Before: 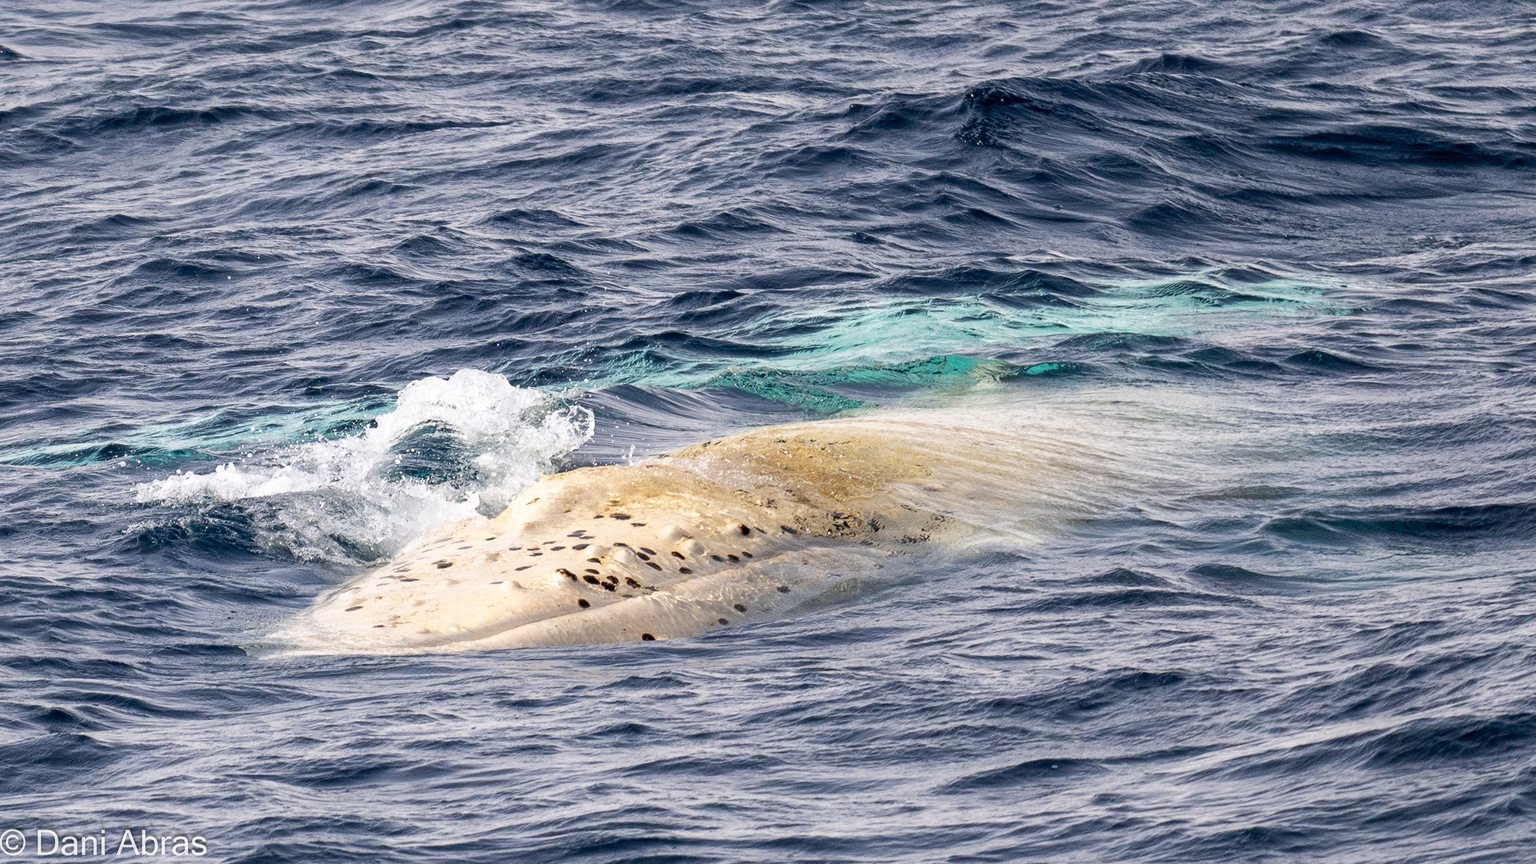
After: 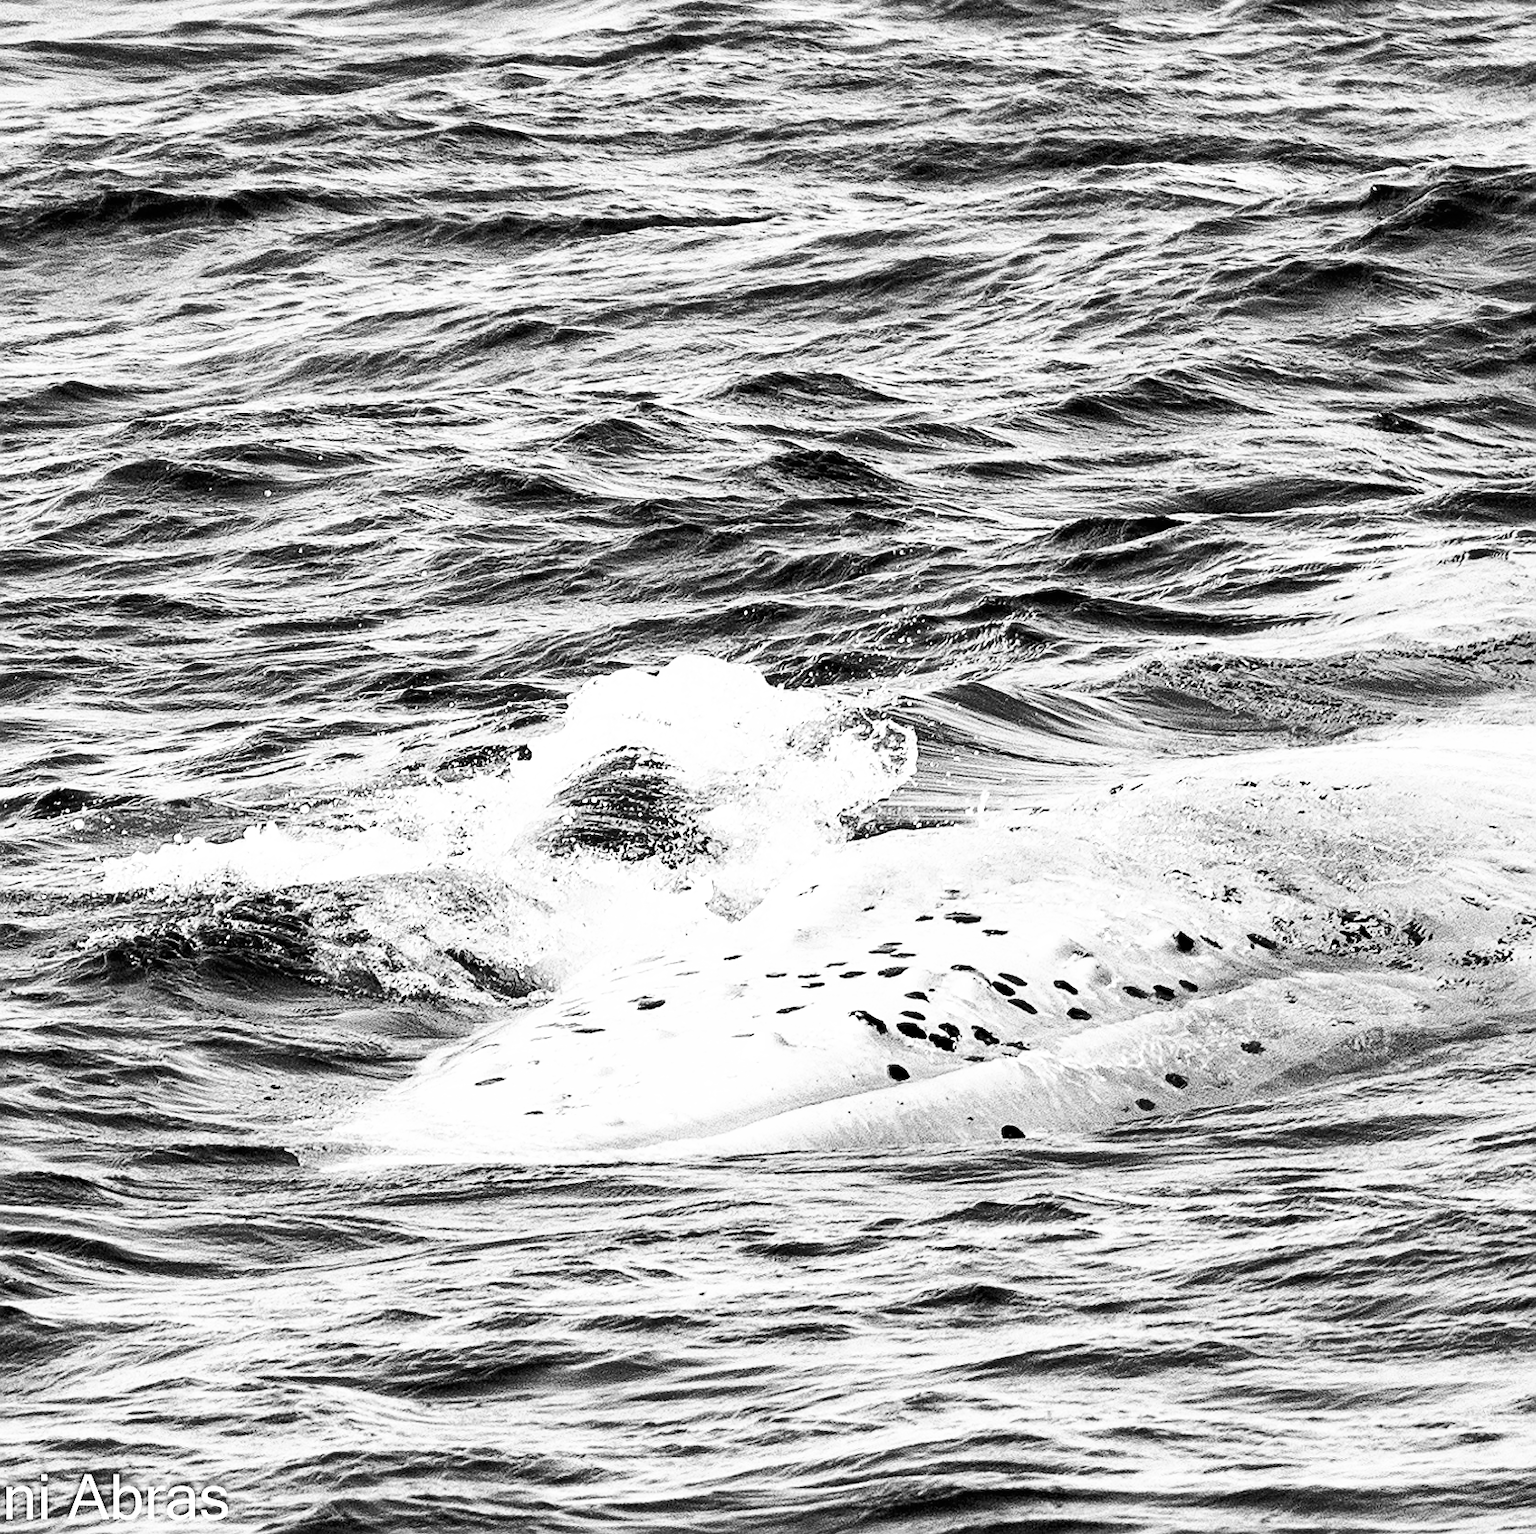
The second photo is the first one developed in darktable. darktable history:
shadows and highlights: shadows 60, soften with gaussian
crop: left 5.114%, right 38.589%
color zones: curves: ch0 [(0, 0.5) (0.125, 0.4) (0.25, 0.5) (0.375, 0.4) (0.5, 0.4) (0.625, 0.35) (0.75, 0.35) (0.875, 0.5)]; ch1 [(0, 0.35) (0.125, 0.45) (0.25, 0.35) (0.375, 0.35) (0.5, 0.35) (0.625, 0.35) (0.75, 0.45) (0.875, 0.35)]; ch2 [(0, 0.6) (0.125, 0.5) (0.25, 0.5) (0.375, 0.6) (0.5, 0.6) (0.625, 0.5) (0.75, 0.5) (0.875, 0.5)]
exposure: black level correction 0.009, exposure 0.119 EV, compensate highlight preservation false
monochrome: on, module defaults
base curve: curves: ch0 [(0, 0) (0.007, 0.004) (0.027, 0.03) (0.046, 0.07) (0.207, 0.54) (0.442, 0.872) (0.673, 0.972) (1, 1)], preserve colors none
sharpen: on, module defaults
